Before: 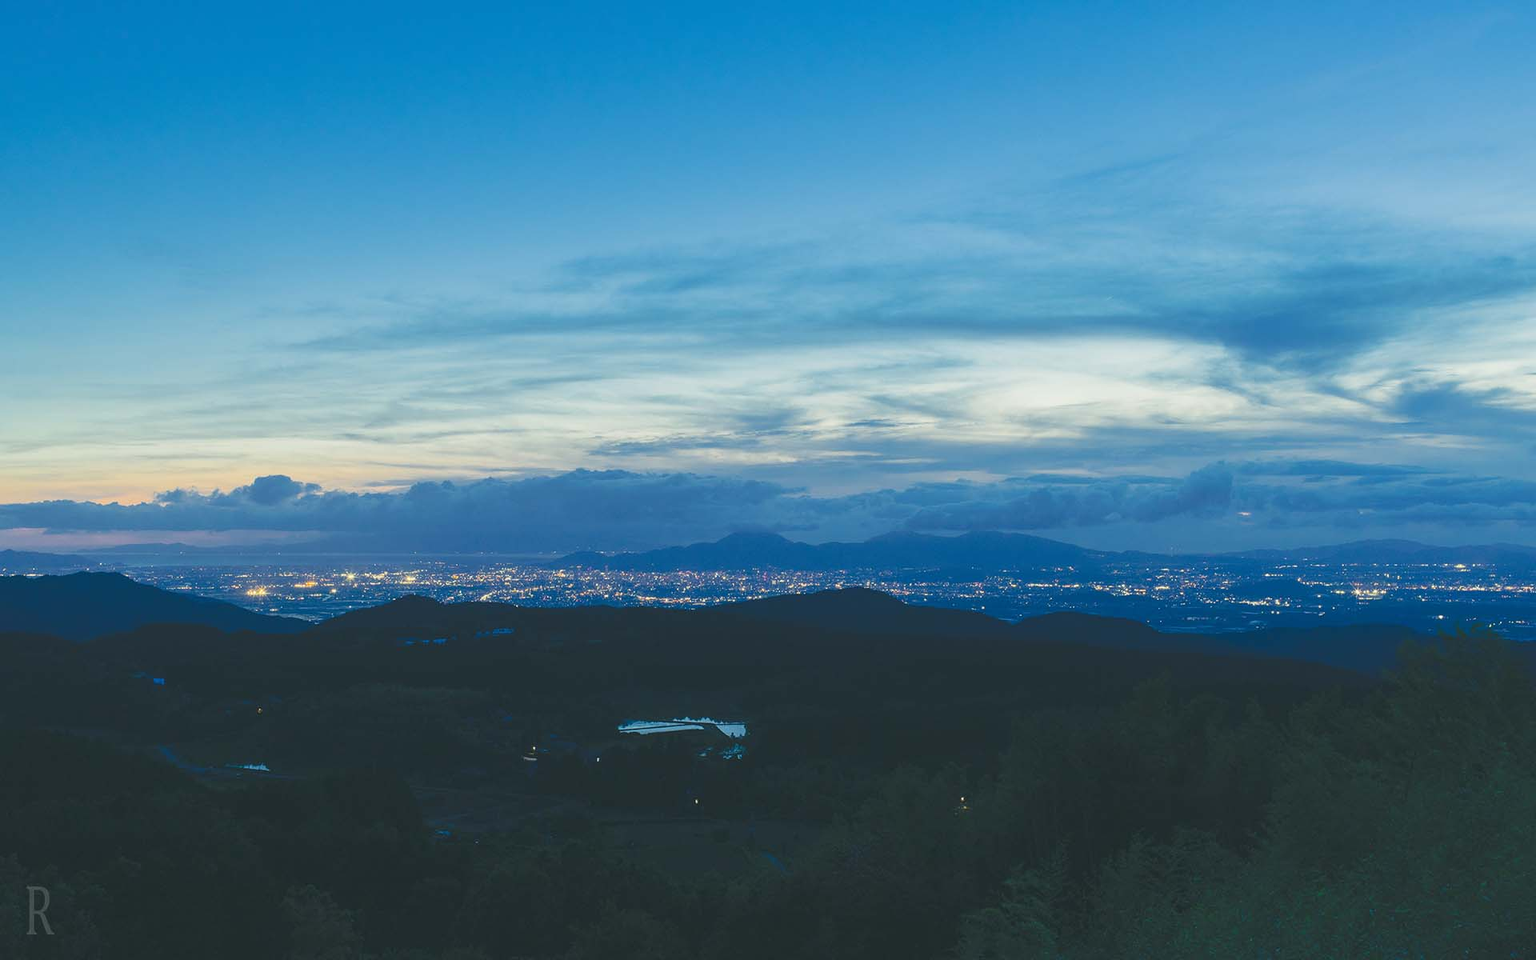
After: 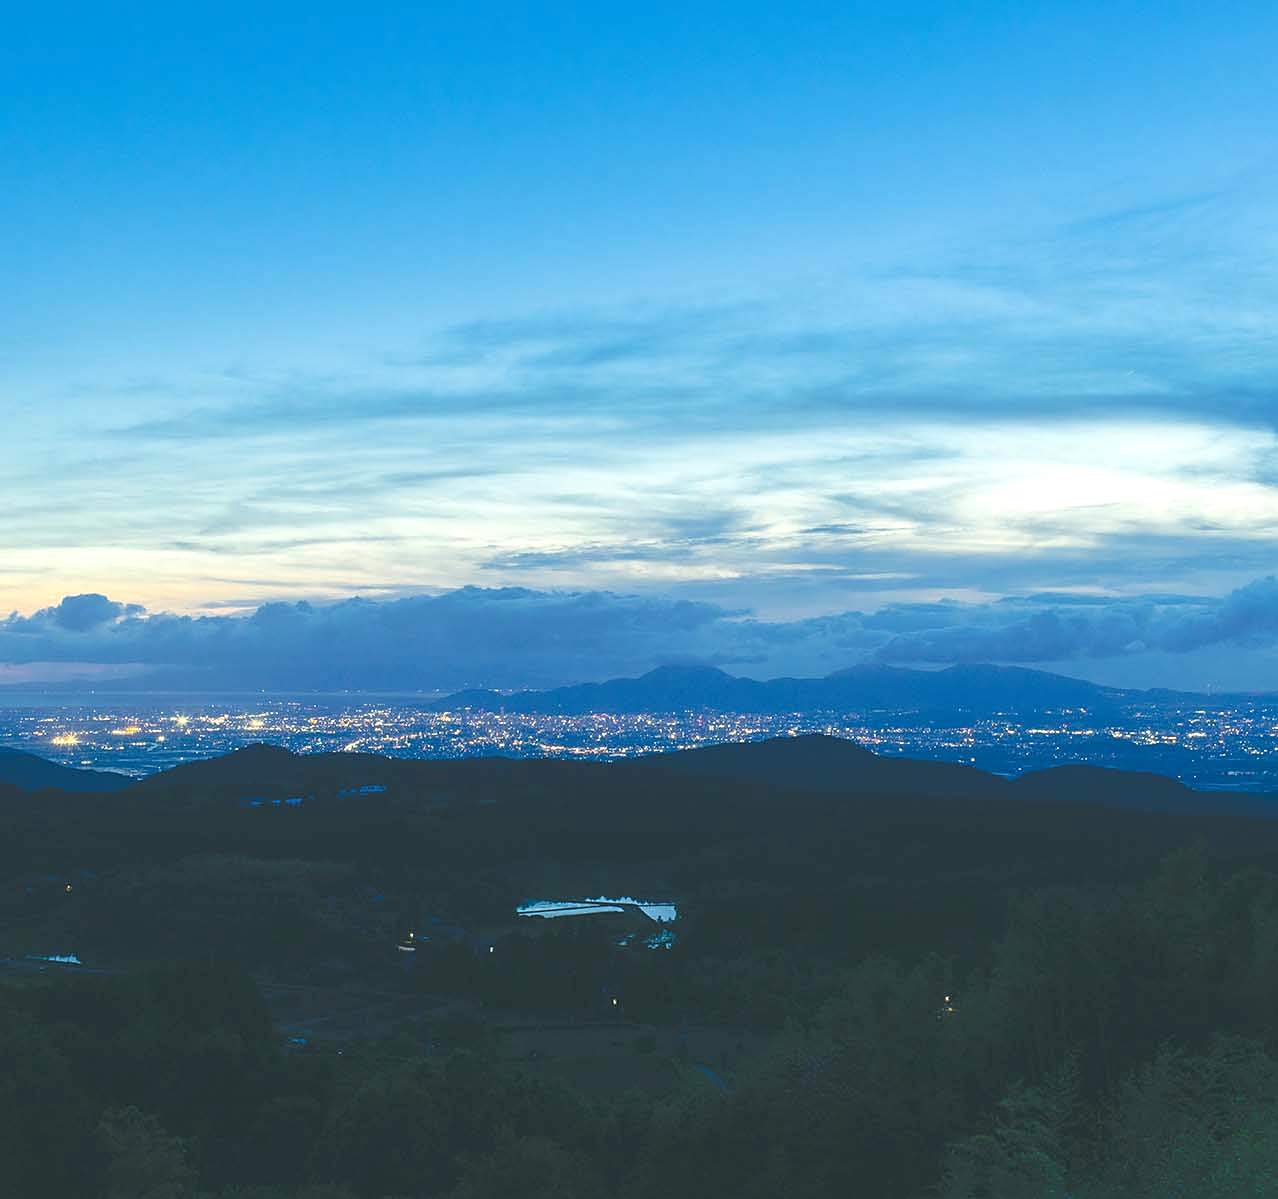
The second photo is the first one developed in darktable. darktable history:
crop and rotate: left 13.359%, right 20.039%
exposure: black level correction 0.001, exposure 0.499 EV, compensate exposure bias true, compensate highlight preservation false
sharpen: amount 0.2
